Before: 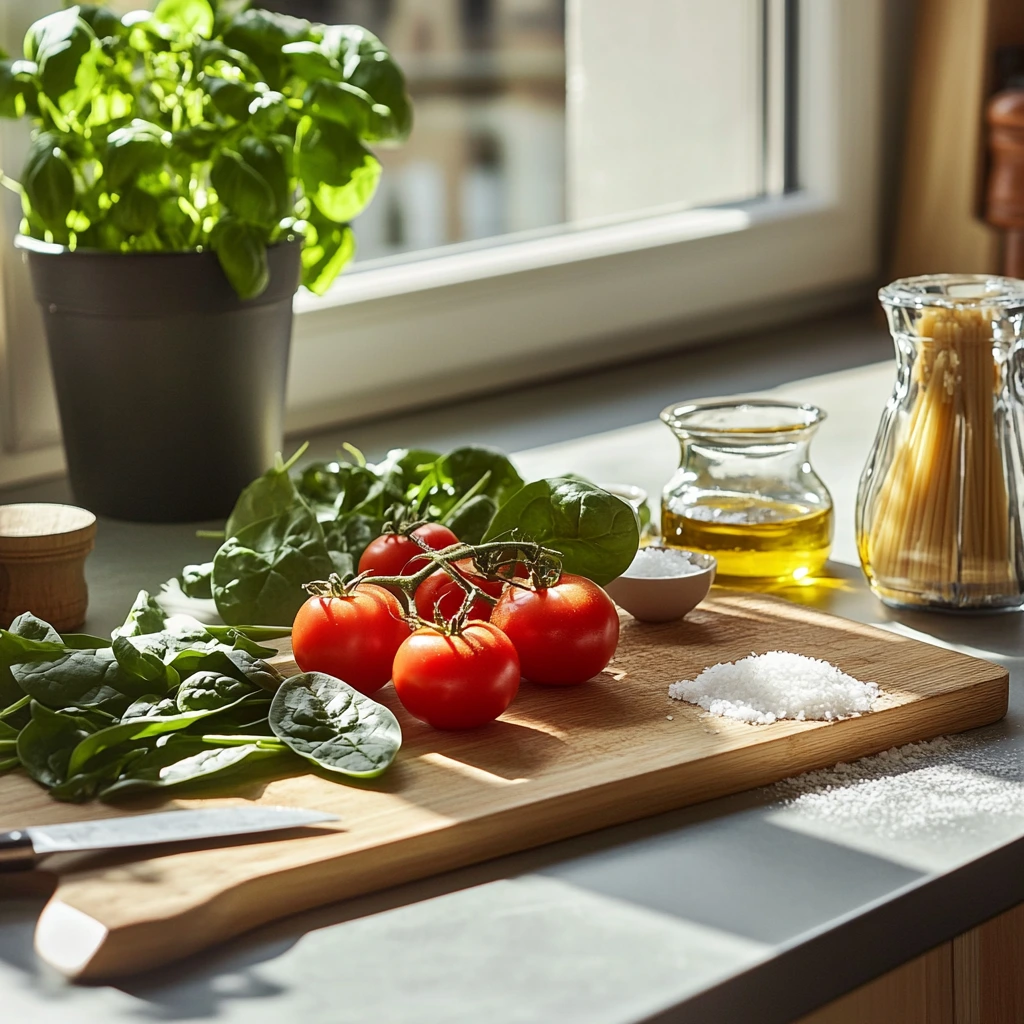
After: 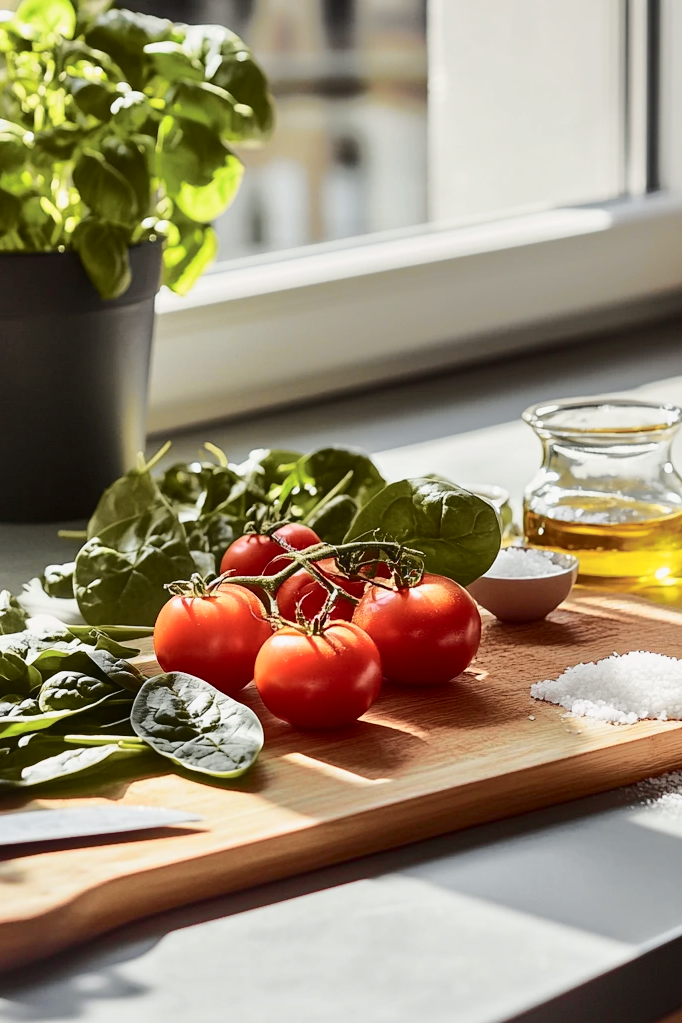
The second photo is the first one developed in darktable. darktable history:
base curve: curves: ch0 [(0, 0) (0.472, 0.508) (1, 1)]
crop and rotate: left 13.537%, right 19.796%
tone curve: curves: ch0 [(0, 0) (0.104, 0.061) (0.239, 0.201) (0.327, 0.317) (0.401, 0.443) (0.489, 0.566) (0.65, 0.68) (0.832, 0.858) (1, 0.977)]; ch1 [(0, 0) (0.161, 0.092) (0.35, 0.33) (0.379, 0.401) (0.447, 0.476) (0.495, 0.499) (0.515, 0.518) (0.534, 0.557) (0.602, 0.625) (0.712, 0.706) (1, 1)]; ch2 [(0, 0) (0.359, 0.372) (0.437, 0.437) (0.502, 0.501) (0.55, 0.534) (0.592, 0.601) (0.647, 0.64) (1, 1)], color space Lab, independent channels, preserve colors none
